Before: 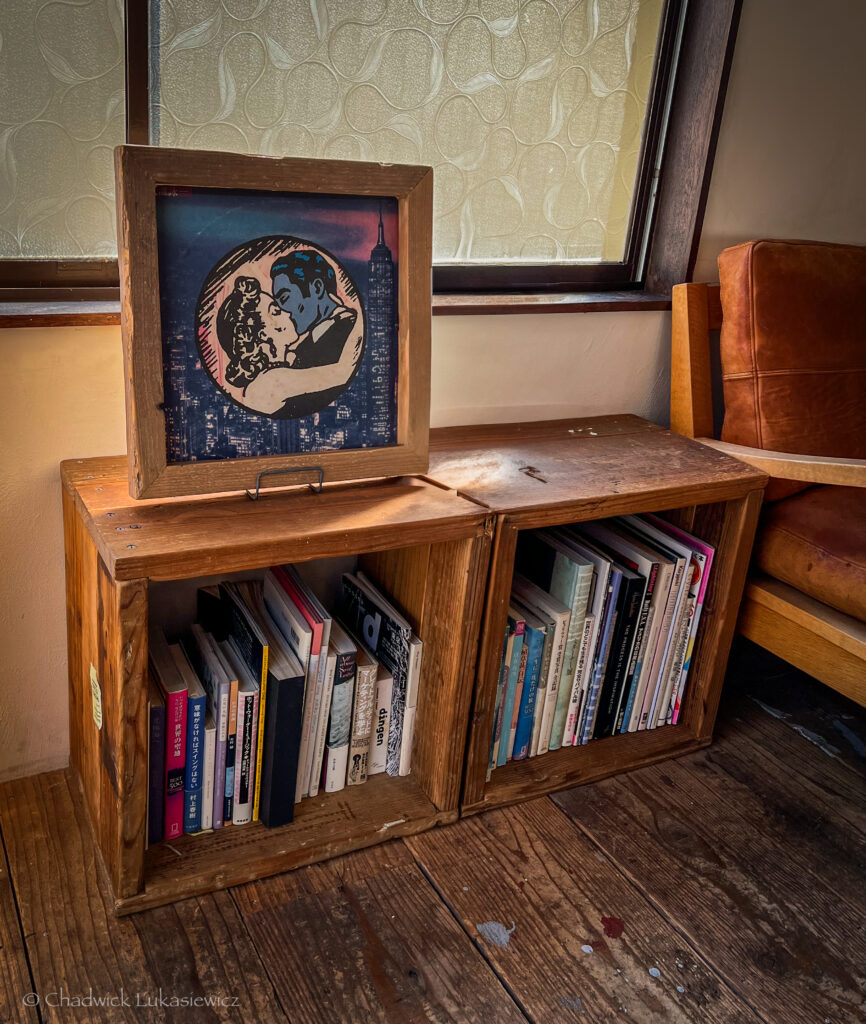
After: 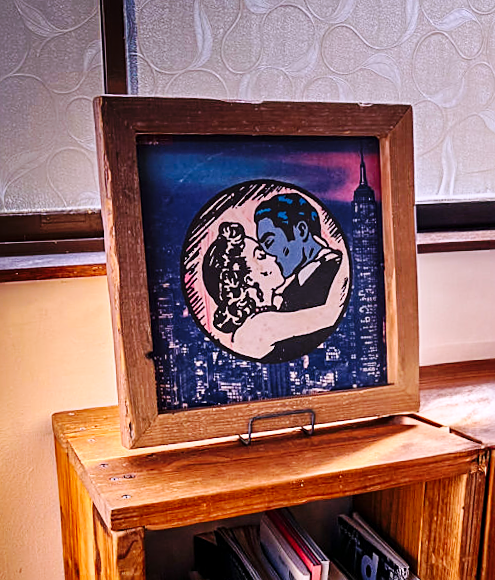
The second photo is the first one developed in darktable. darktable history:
sharpen: on, module defaults
crop and rotate: left 3.047%, top 7.509%, right 42.236%, bottom 37.598%
rotate and perspective: rotation -2.29°, automatic cropping off
base curve: curves: ch0 [(0, 0) (0.036, 0.025) (0.121, 0.166) (0.206, 0.329) (0.605, 0.79) (1, 1)], preserve colors none
graduated density: hue 238.83°, saturation 50%
exposure: exposure 0.376 EV, compensate highlight preservation false
white balance: red 1.066, blue 1.119
